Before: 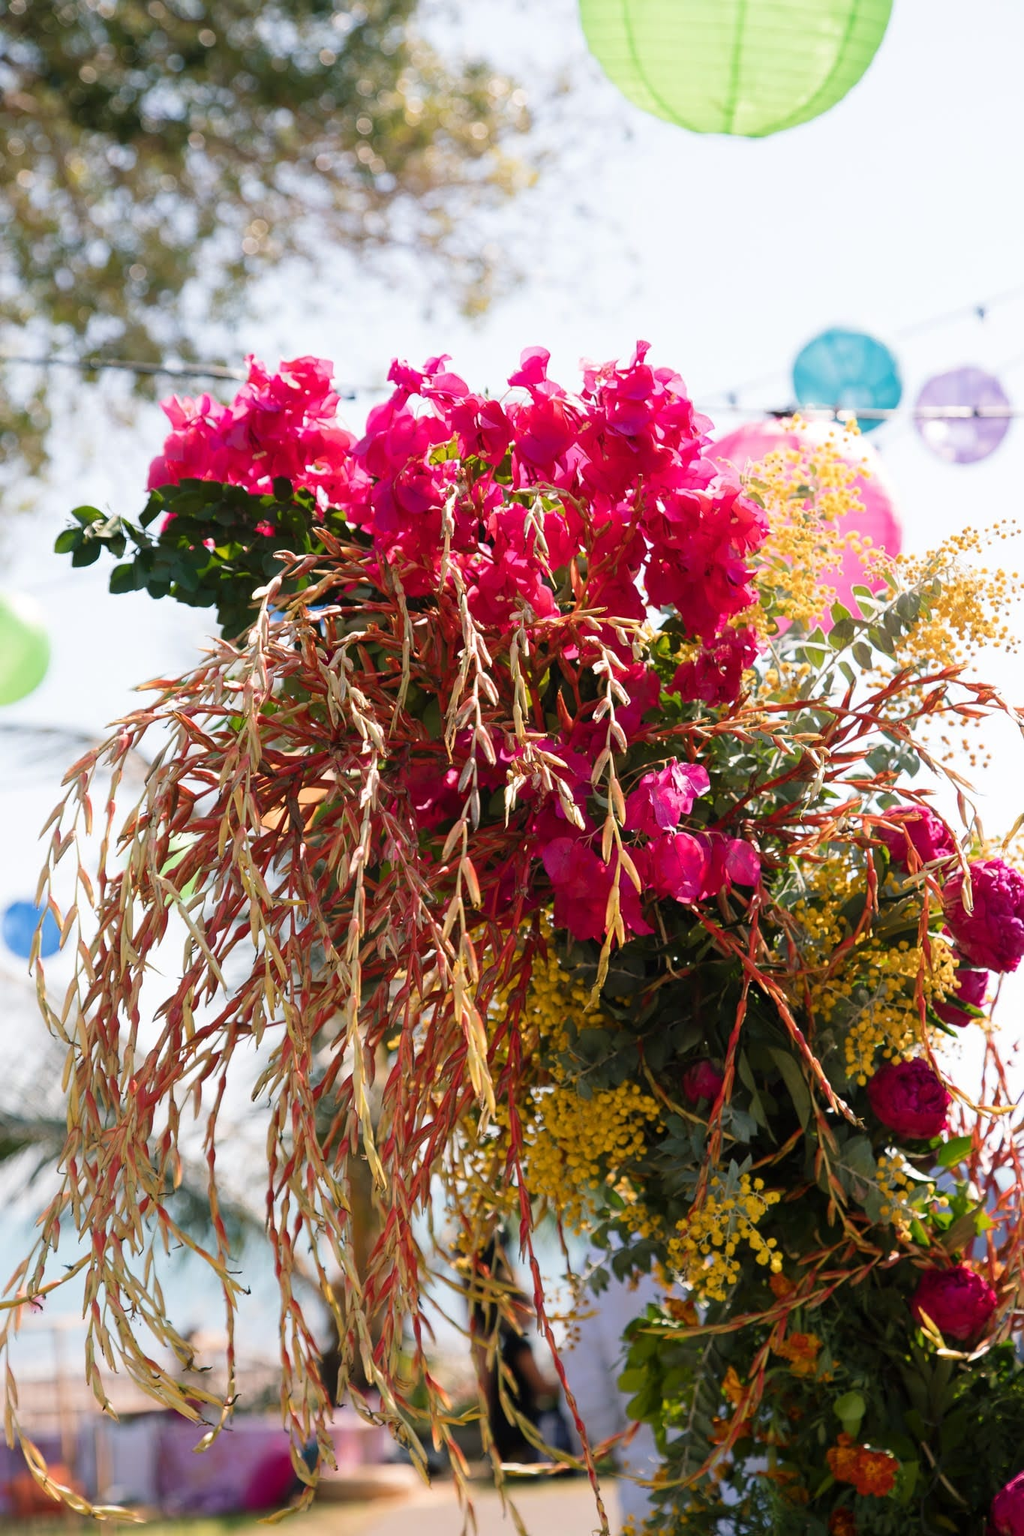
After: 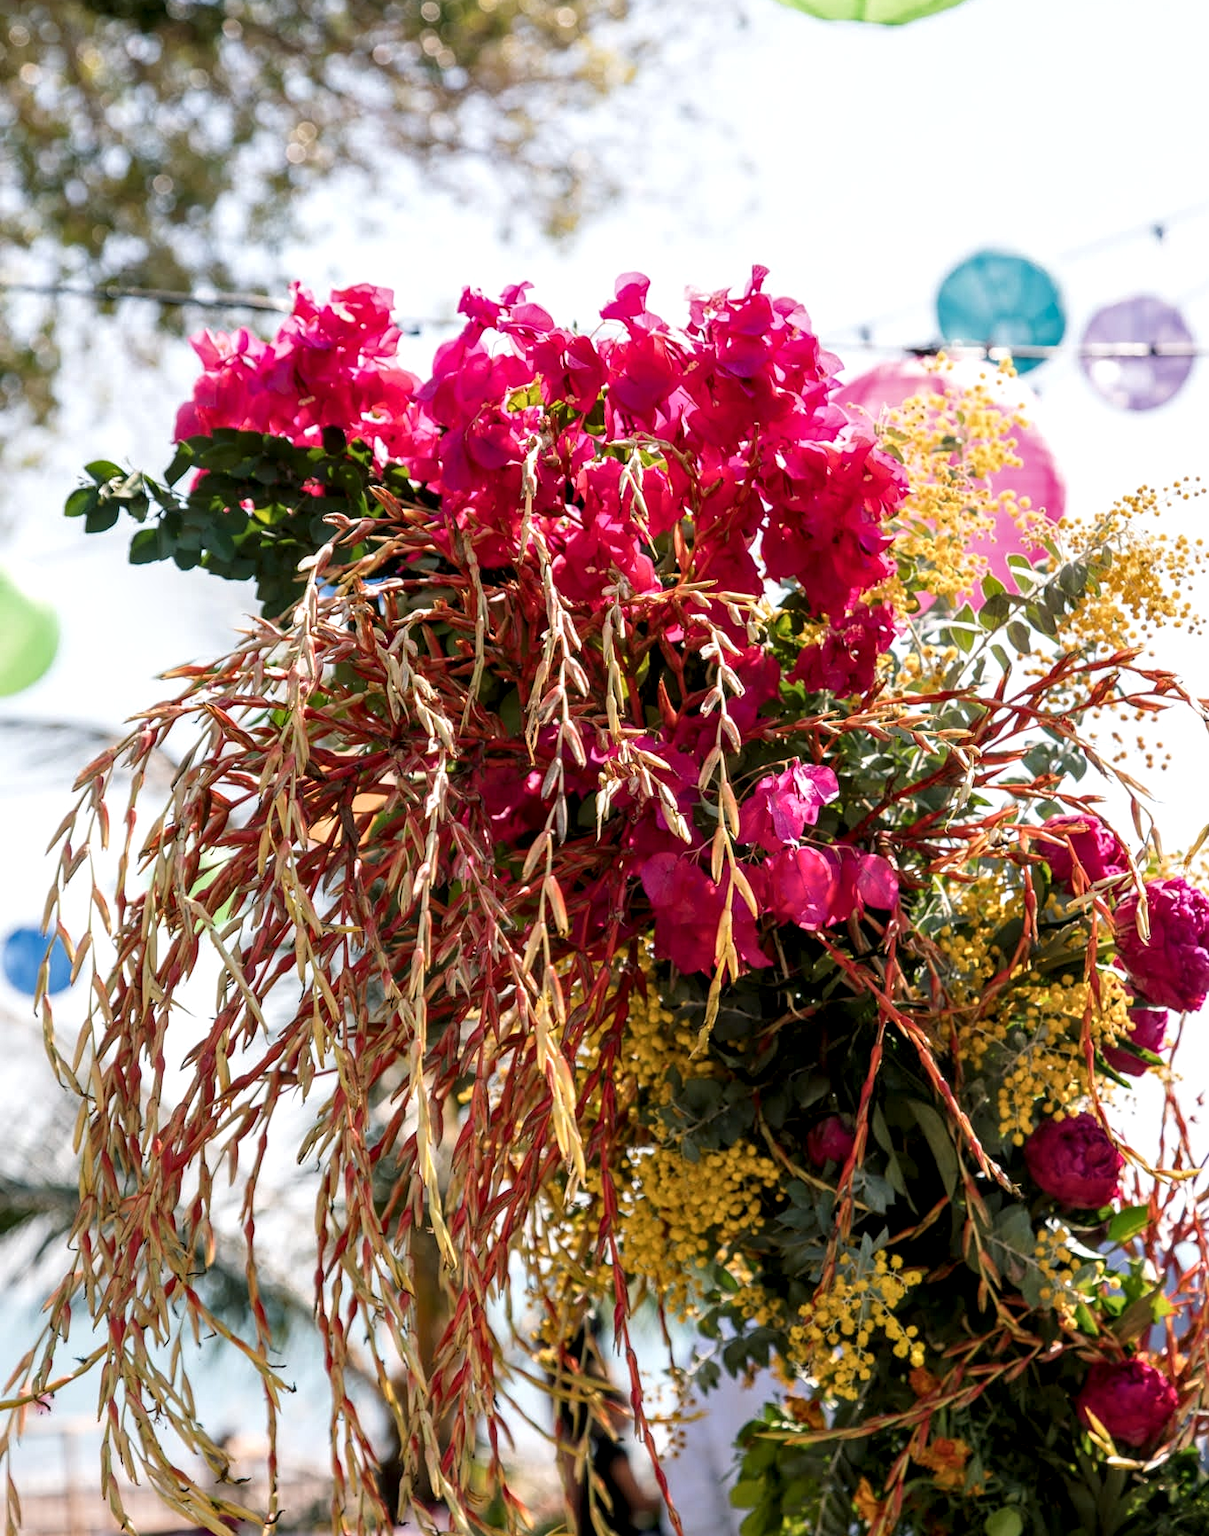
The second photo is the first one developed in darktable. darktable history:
crop: top 7.576%, bottom 7.791%
local contrast: detail 150%
